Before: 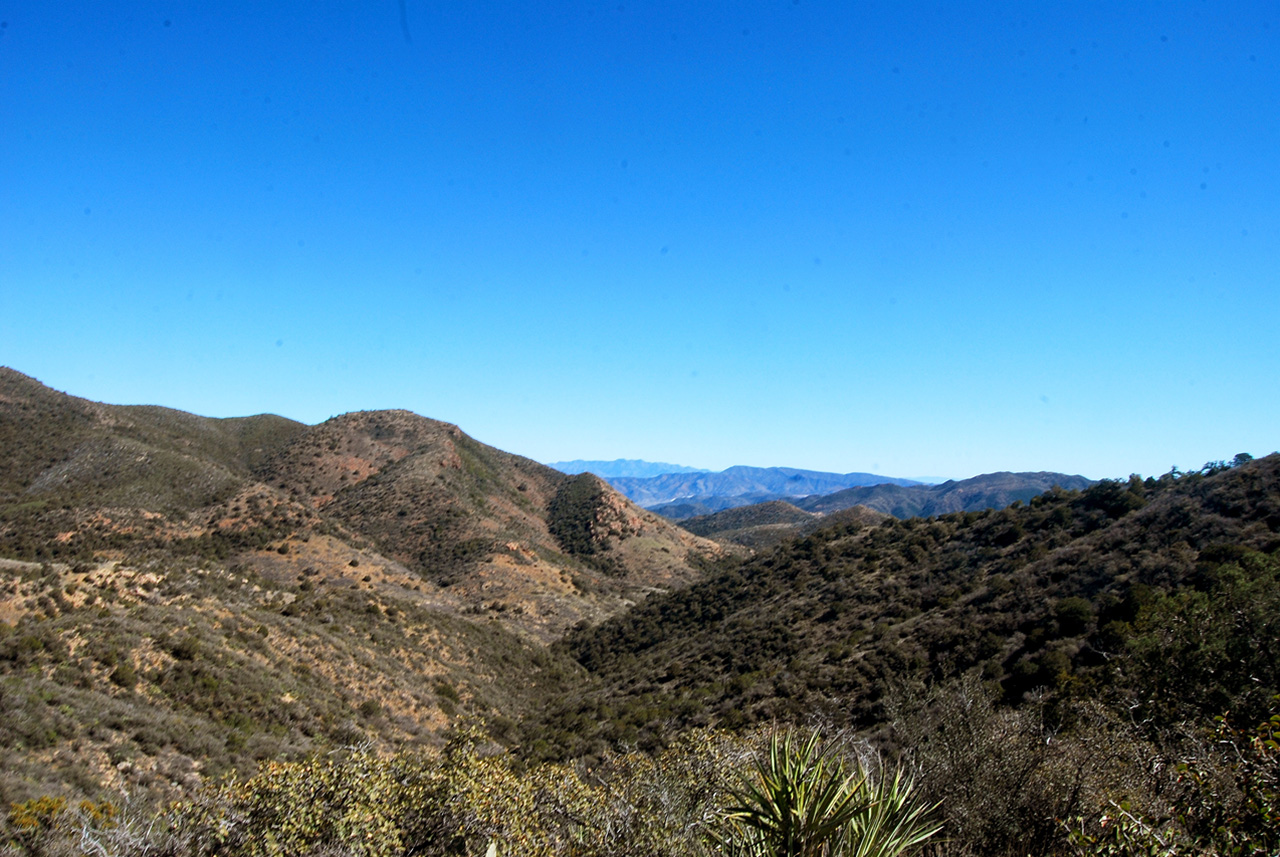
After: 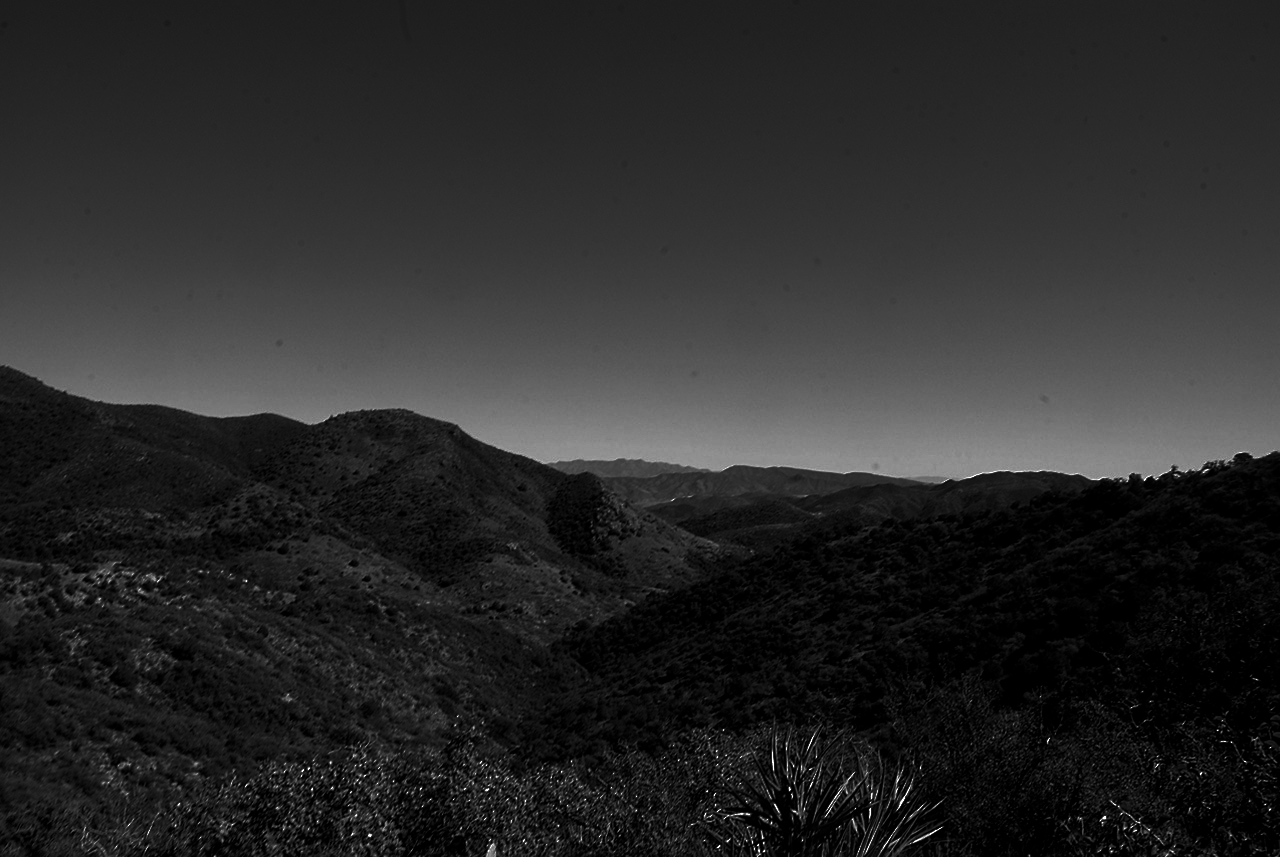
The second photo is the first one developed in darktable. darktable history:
sharpen: amount 0.2
contrast brightness saturation: contrast -0.03, brightness -0.59, saturation -1
base curve: curves: ch0 [(0, 0) (0.841, 0.609) (1, 1)]
